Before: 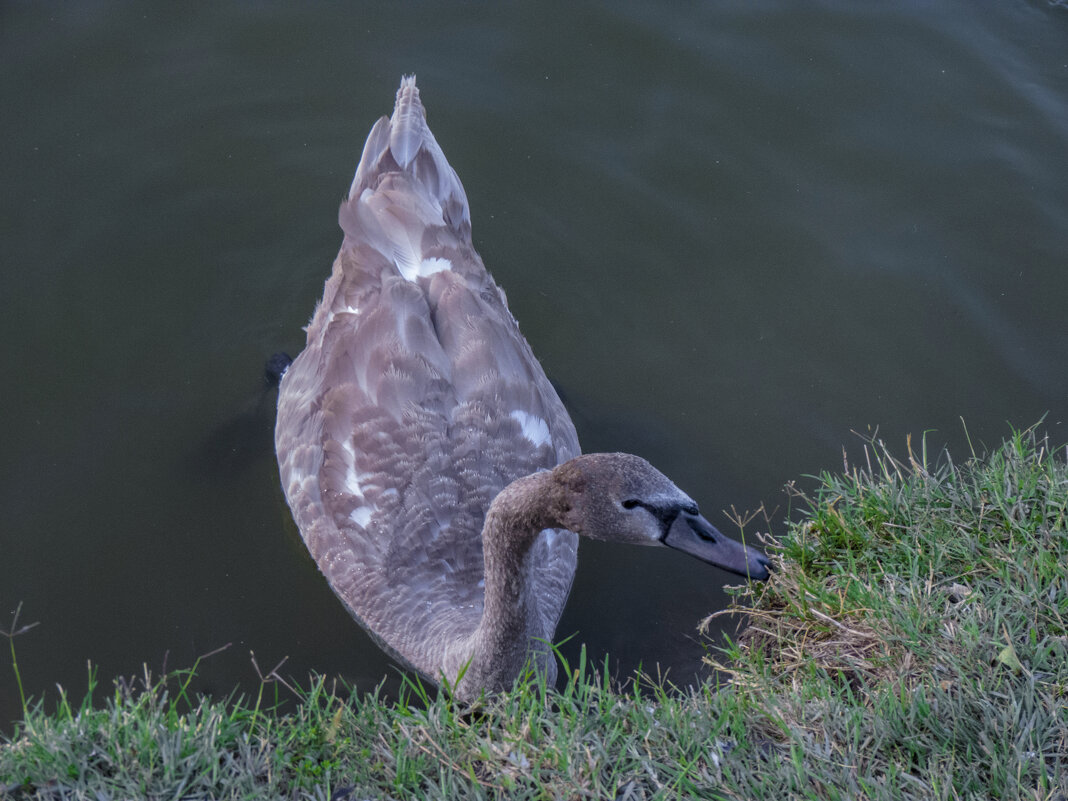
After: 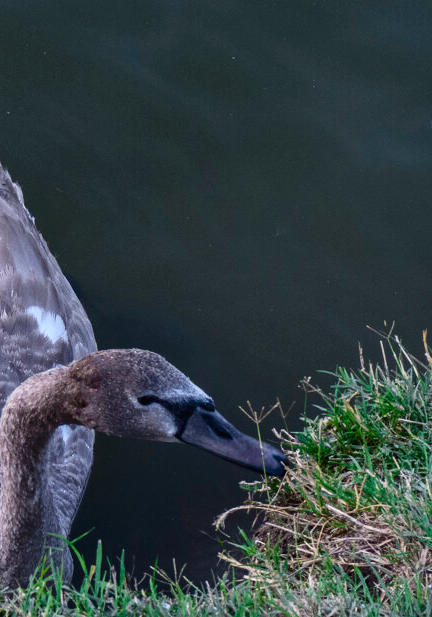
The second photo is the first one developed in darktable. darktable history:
crop: left 45.349%, top 13.084%, right 14.165%, bottom 9.814%
exposure: black level correction -0.004, exposure 0.049 EV, compensate highlight preservation false
contrast brightness saturation: contrast 0.279
